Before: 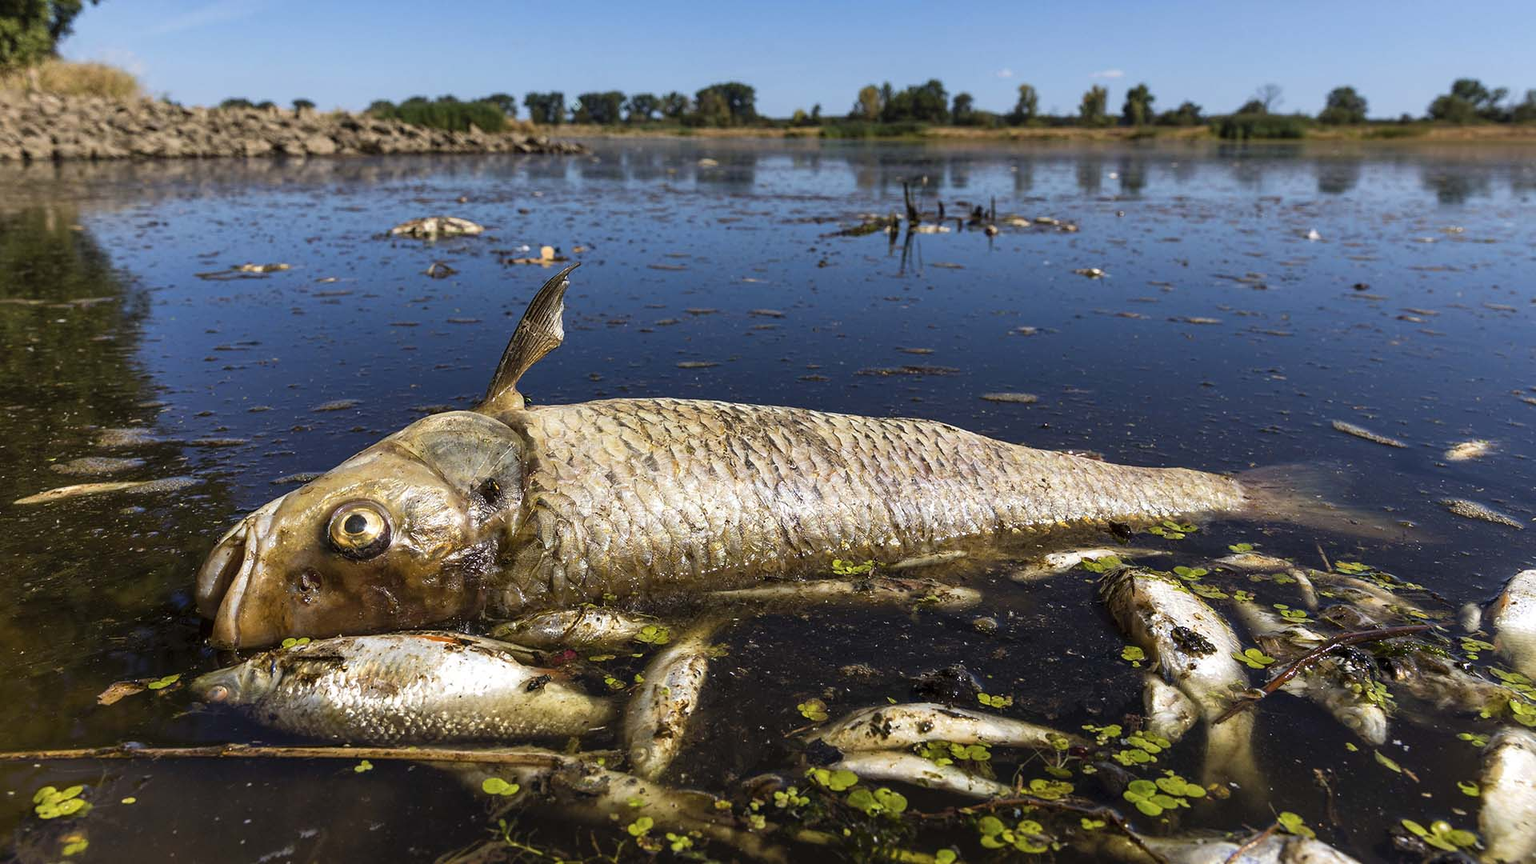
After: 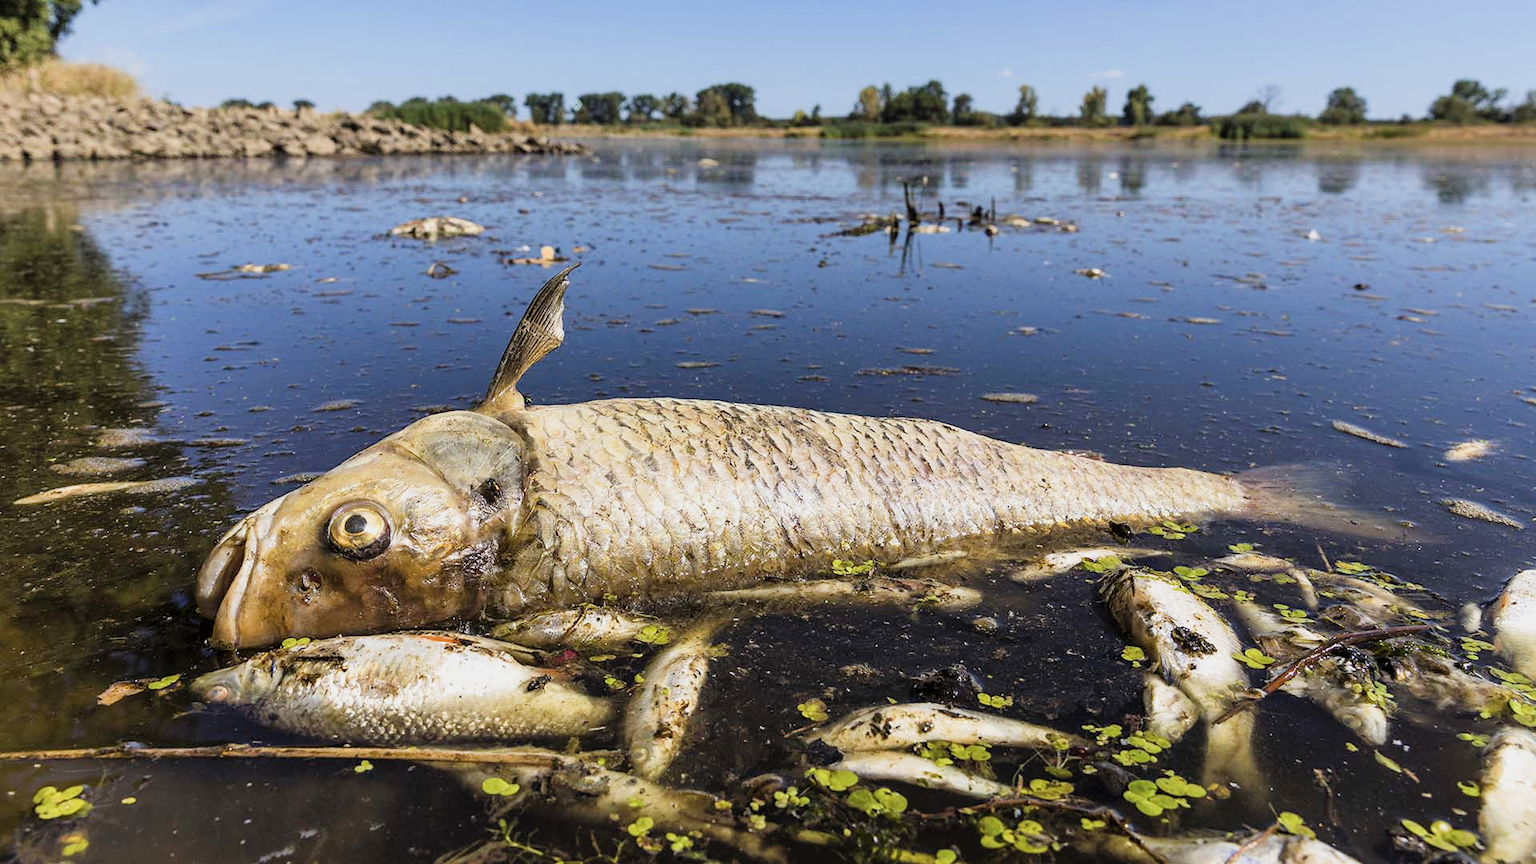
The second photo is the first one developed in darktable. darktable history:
exposure: black level correction 0, exposure 0.9 EV, compensate highlight preservation false
filmic rgb: black relative exposure -7.65 EV, white relative exposure 4.56 EV, hardness 3.61
